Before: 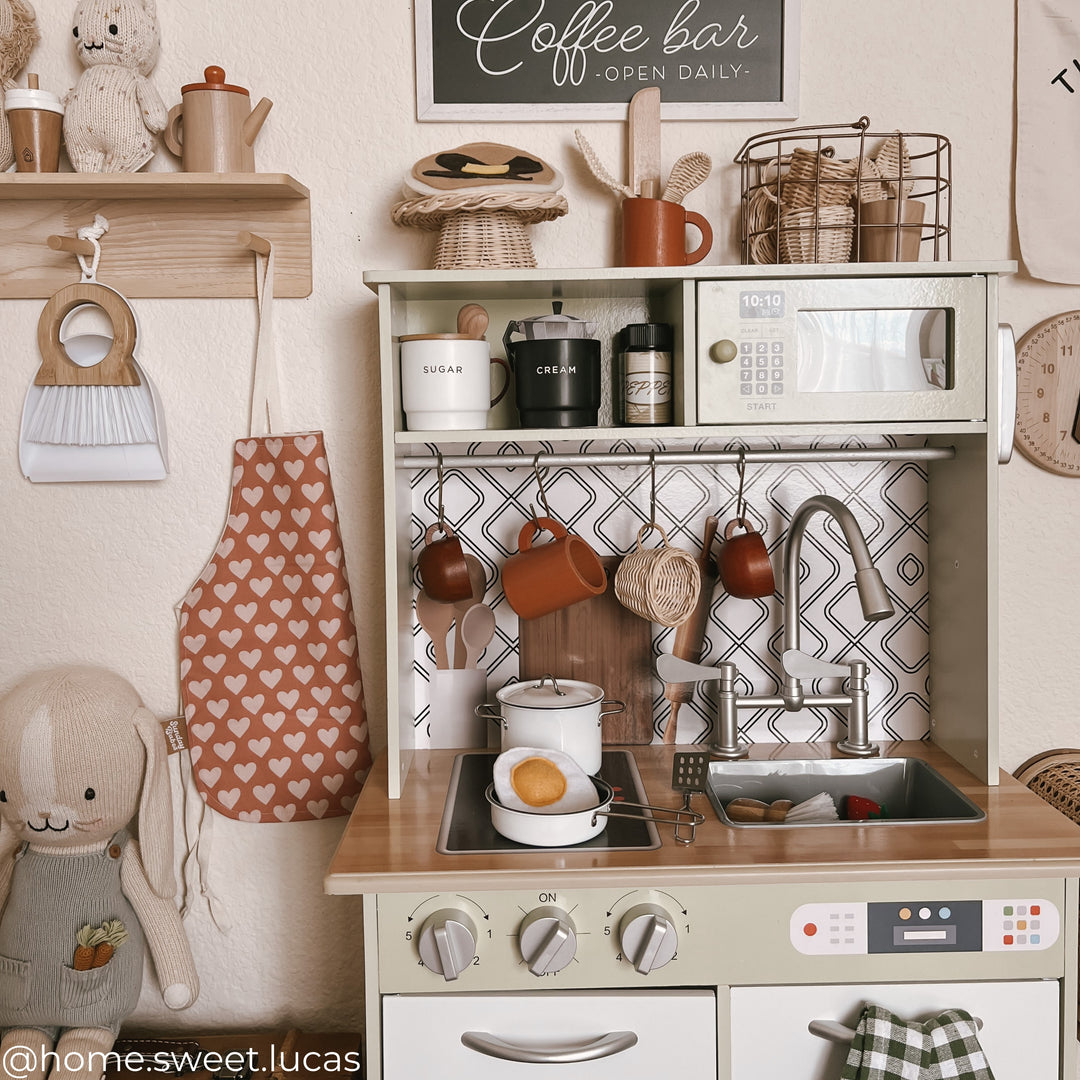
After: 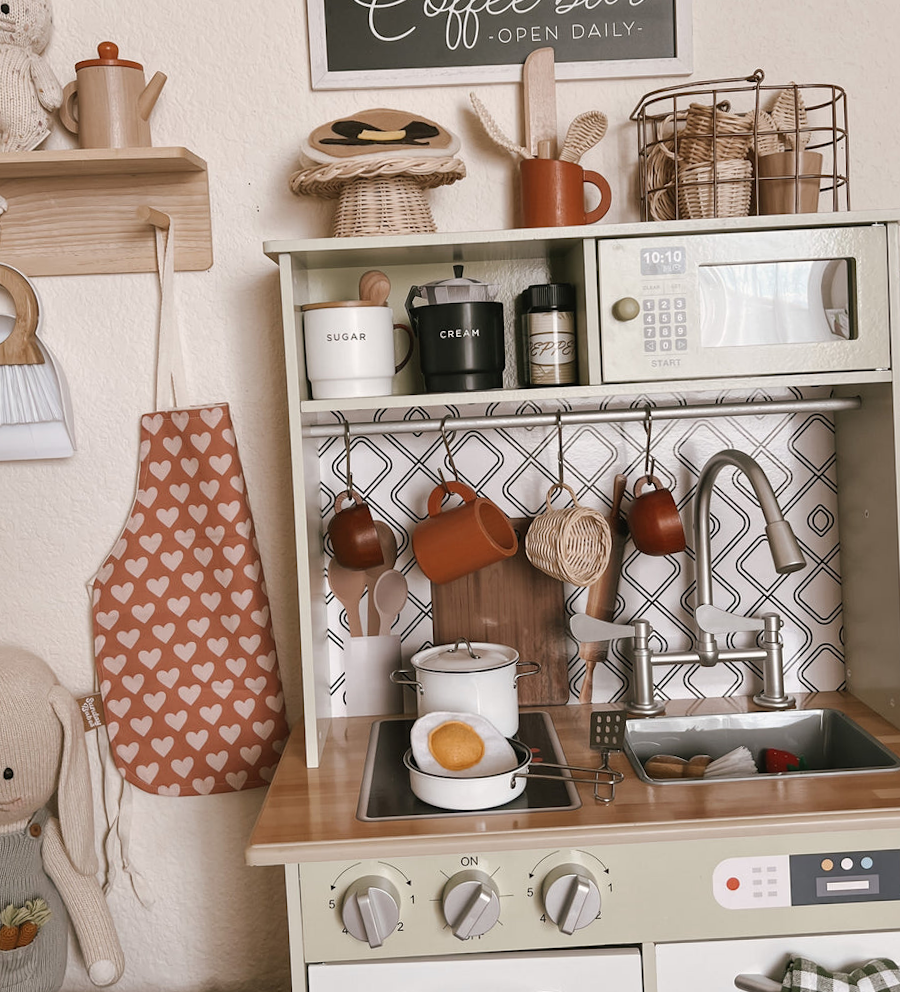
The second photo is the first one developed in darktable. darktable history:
rotate and perspective: rotation -2°, crop left 0.022, crop right 0.978, crop top 0.049, crop bottom 0.951
crop: left 8.026%, right 7.374%
